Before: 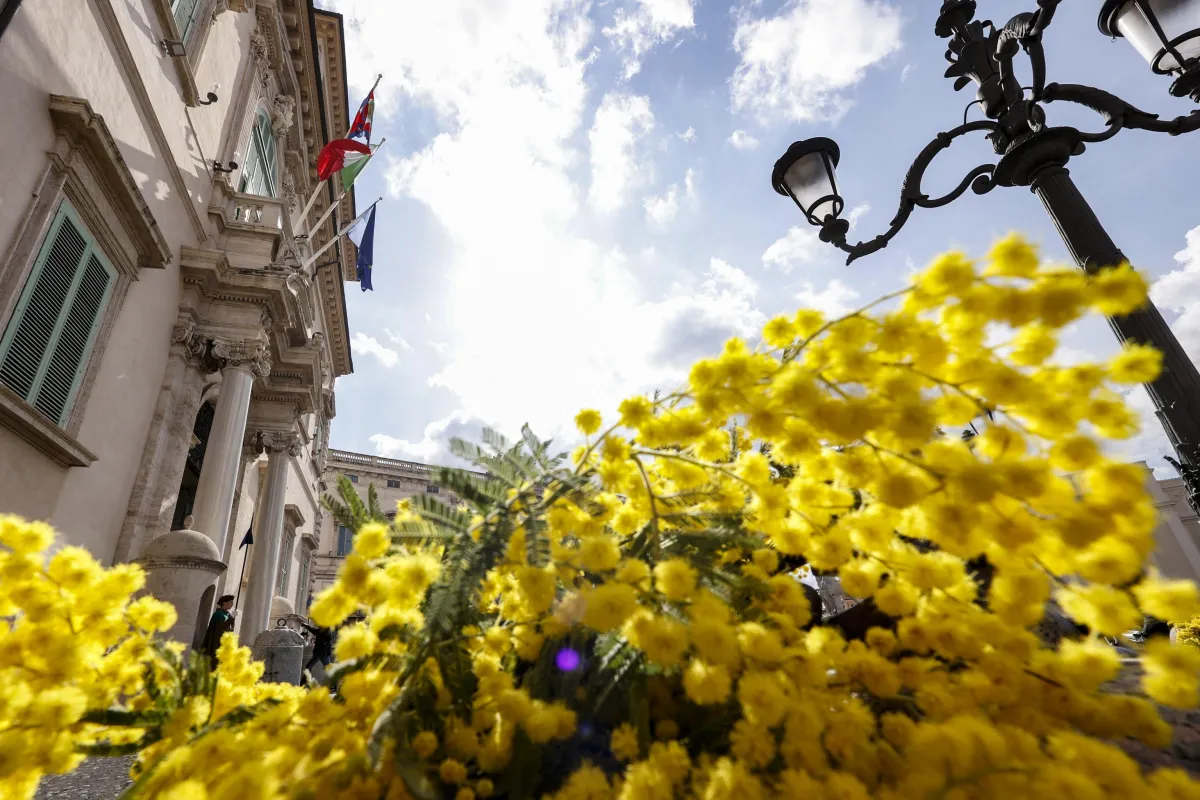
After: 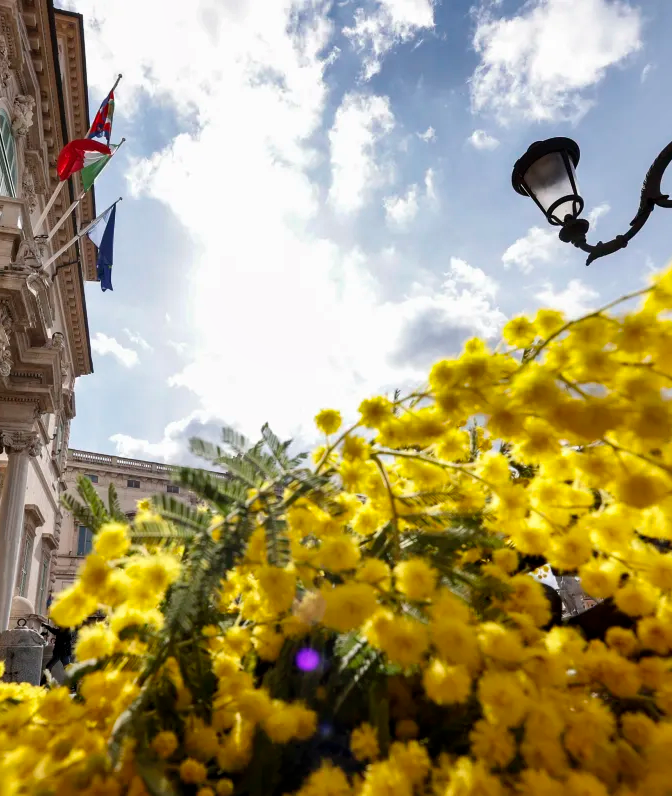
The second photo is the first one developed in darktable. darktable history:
crop: left 21.674%, right 22.086%
shadows and highlights: low approximation 0.01, soften with gaussian
